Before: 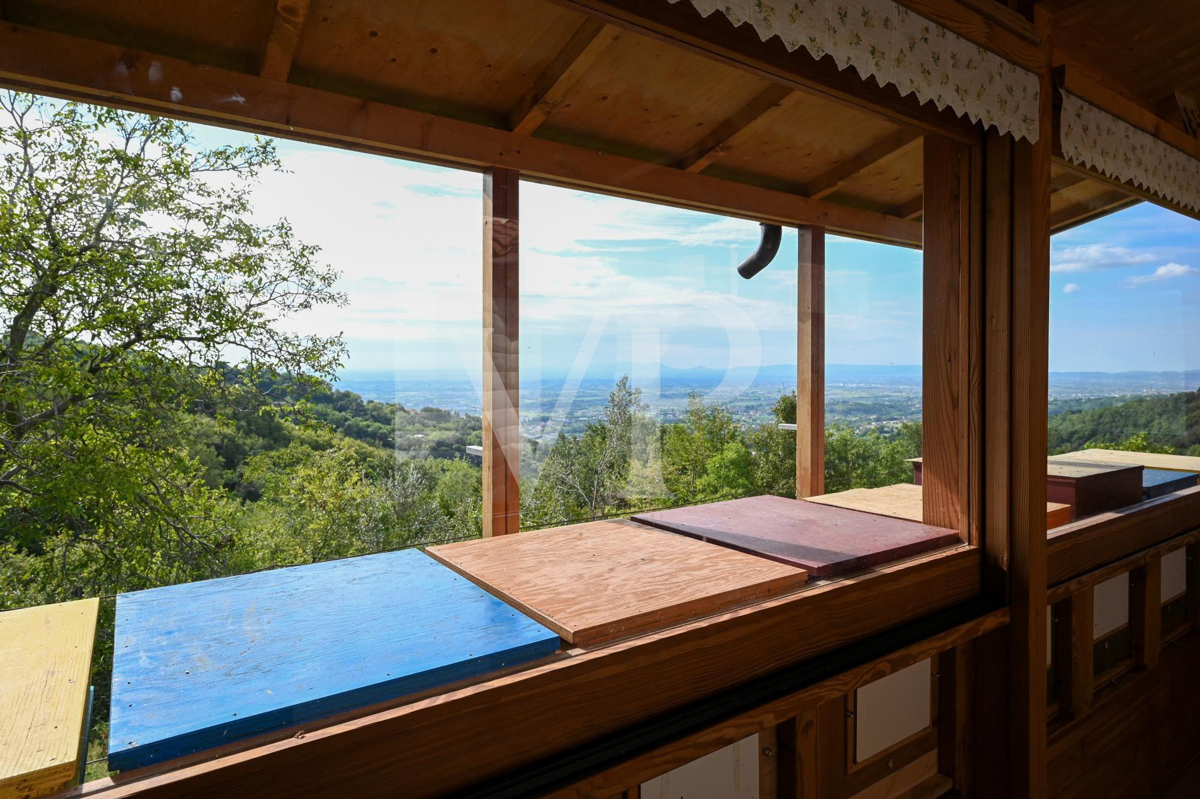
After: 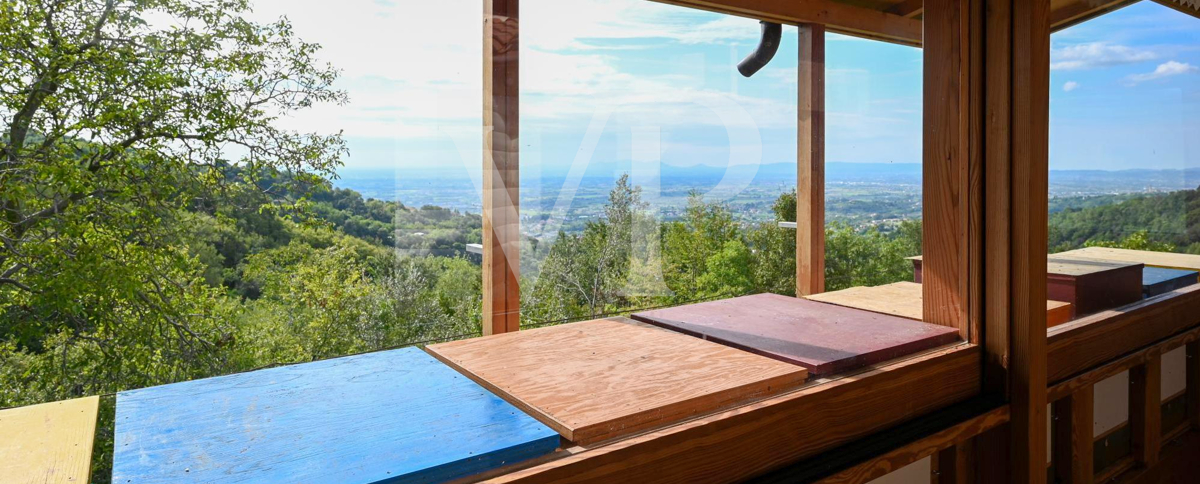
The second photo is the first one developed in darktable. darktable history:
levels: levels [0, 0.478, 1]
crop and rotate: top 25.357%, bottom 13.942%
